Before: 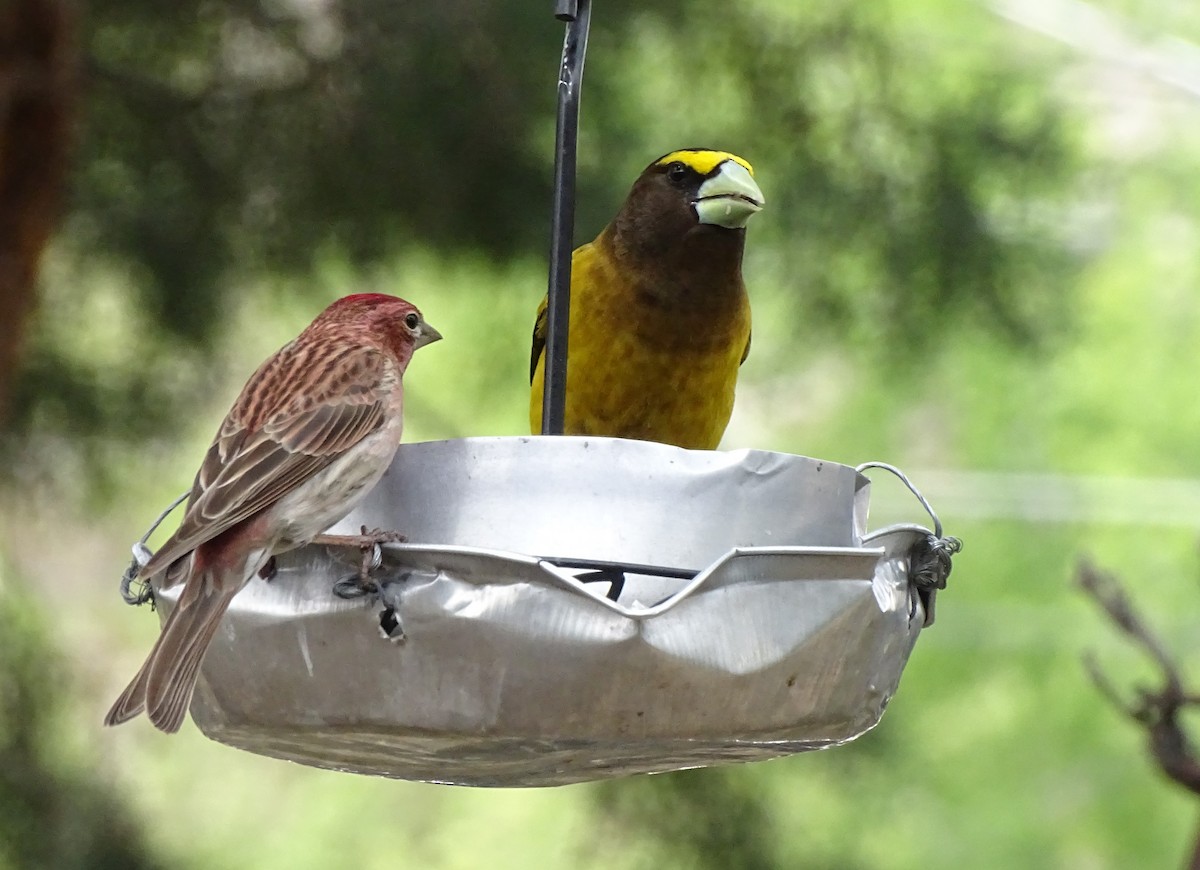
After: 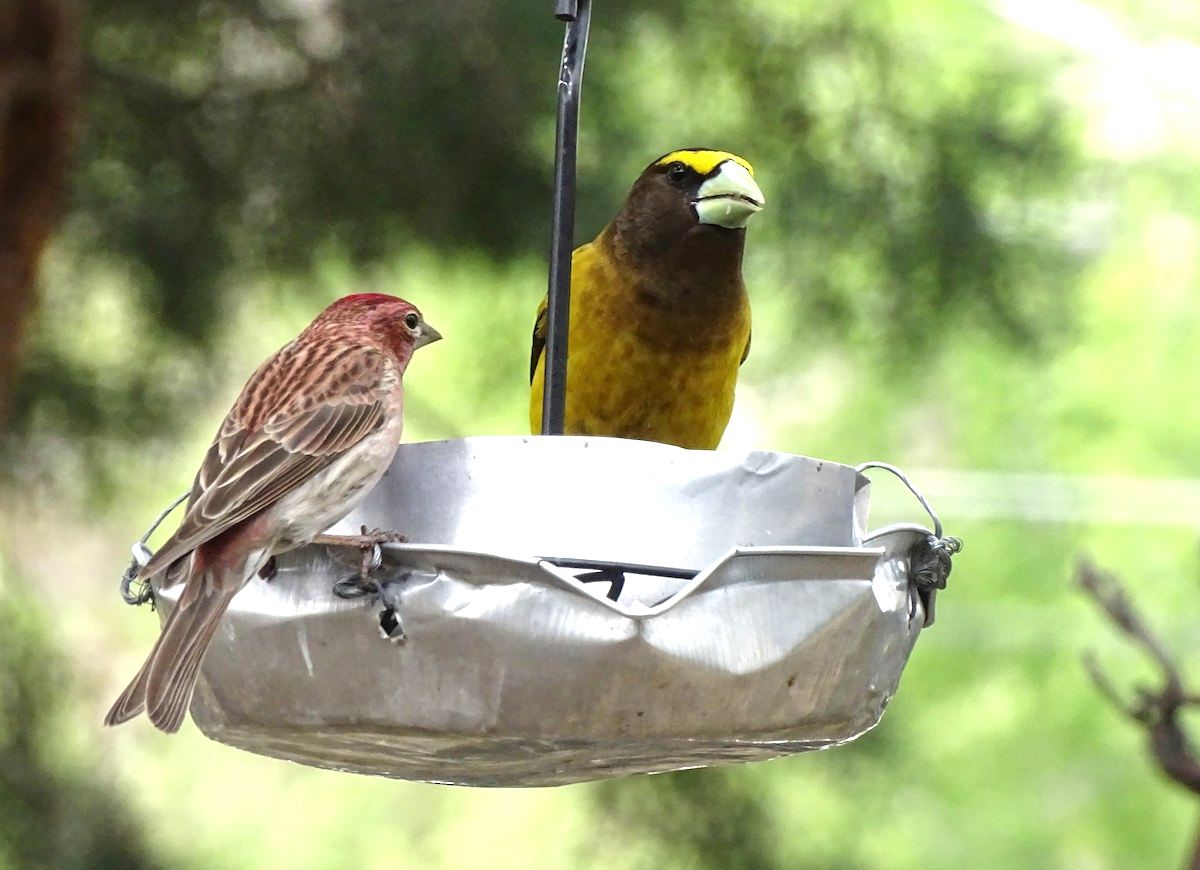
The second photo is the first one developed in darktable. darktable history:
local contrast: mode bilateral grid, contrast 20, coarseness 49, detail 119%, midtone range 0.2
exposure: black level correction 0, exposure 0.499 EV, compensate exposure bias true, compensate highlight preservation false
